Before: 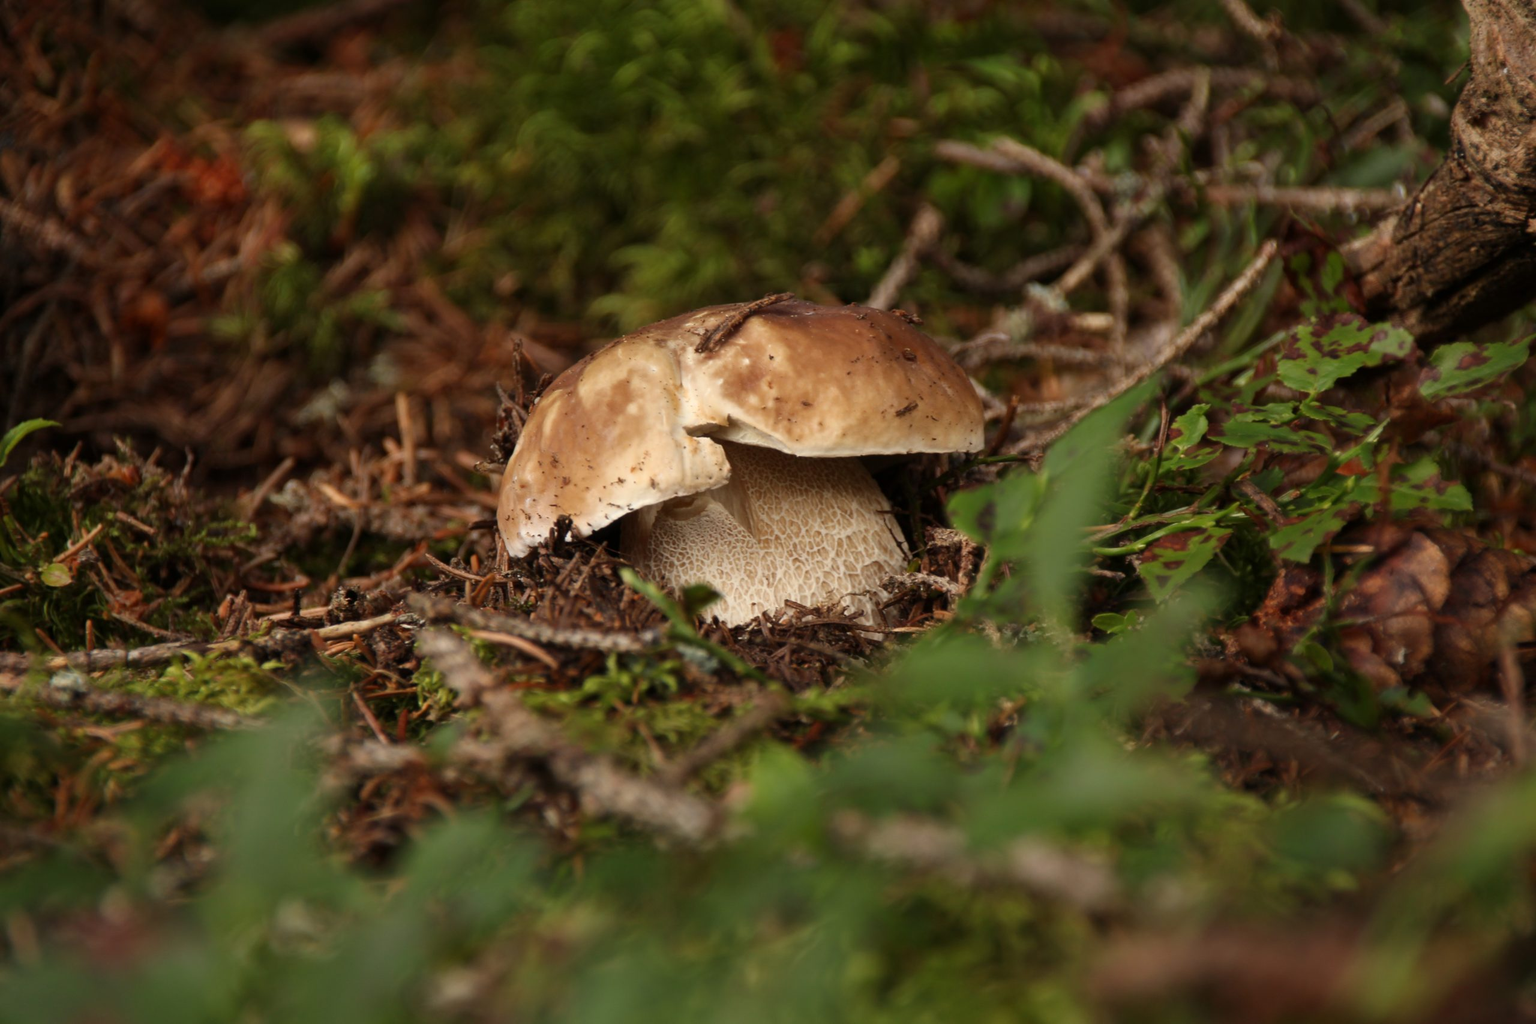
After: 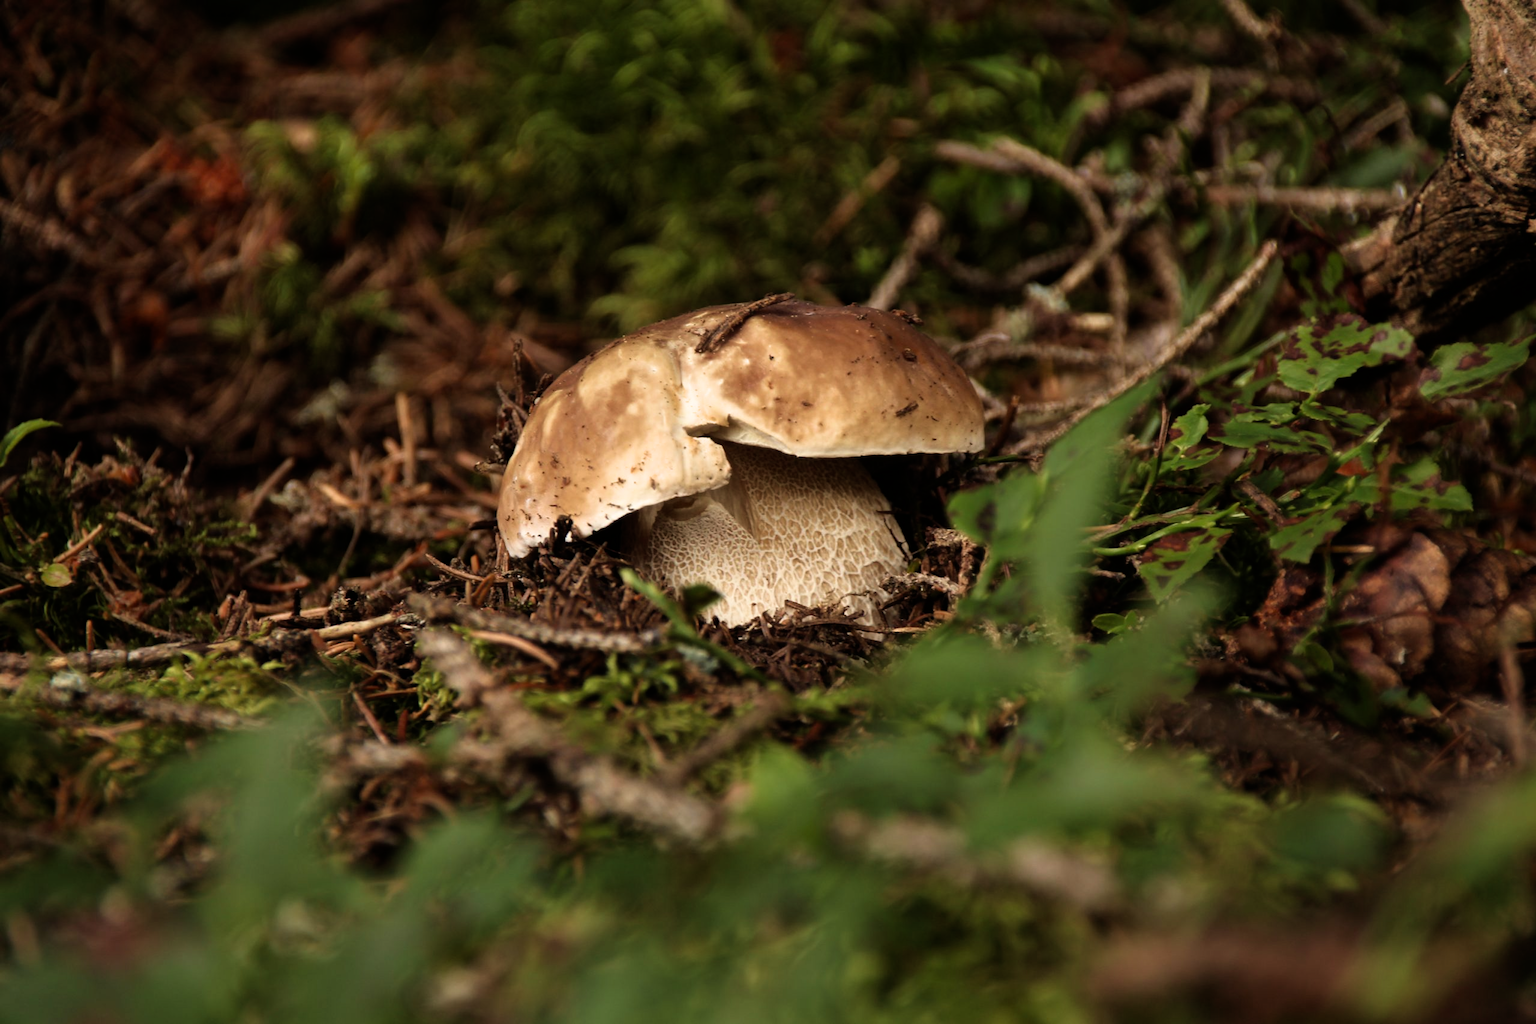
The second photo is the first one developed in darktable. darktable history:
filmic rgb: white relative exposure 2.45 EV, hardness 6.33
velvia: on, module defaults
